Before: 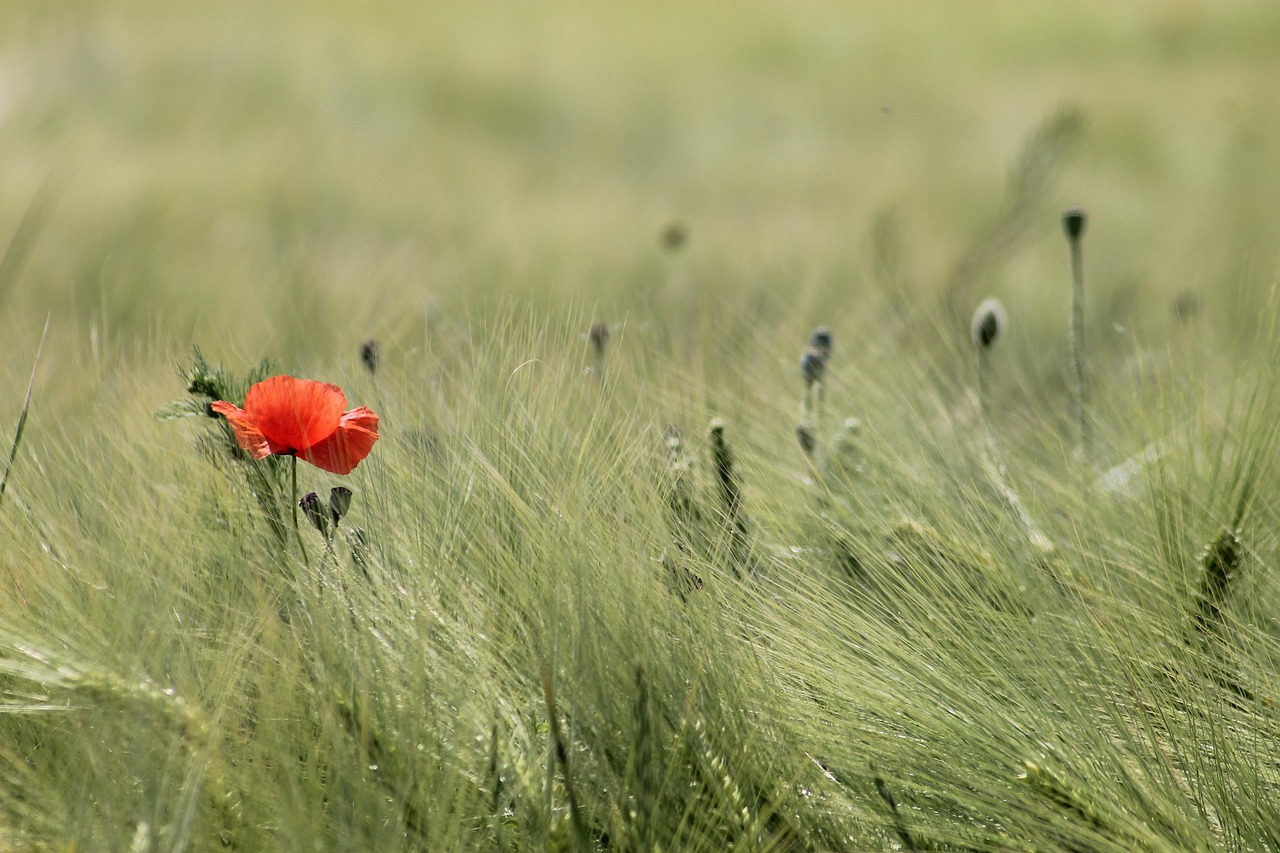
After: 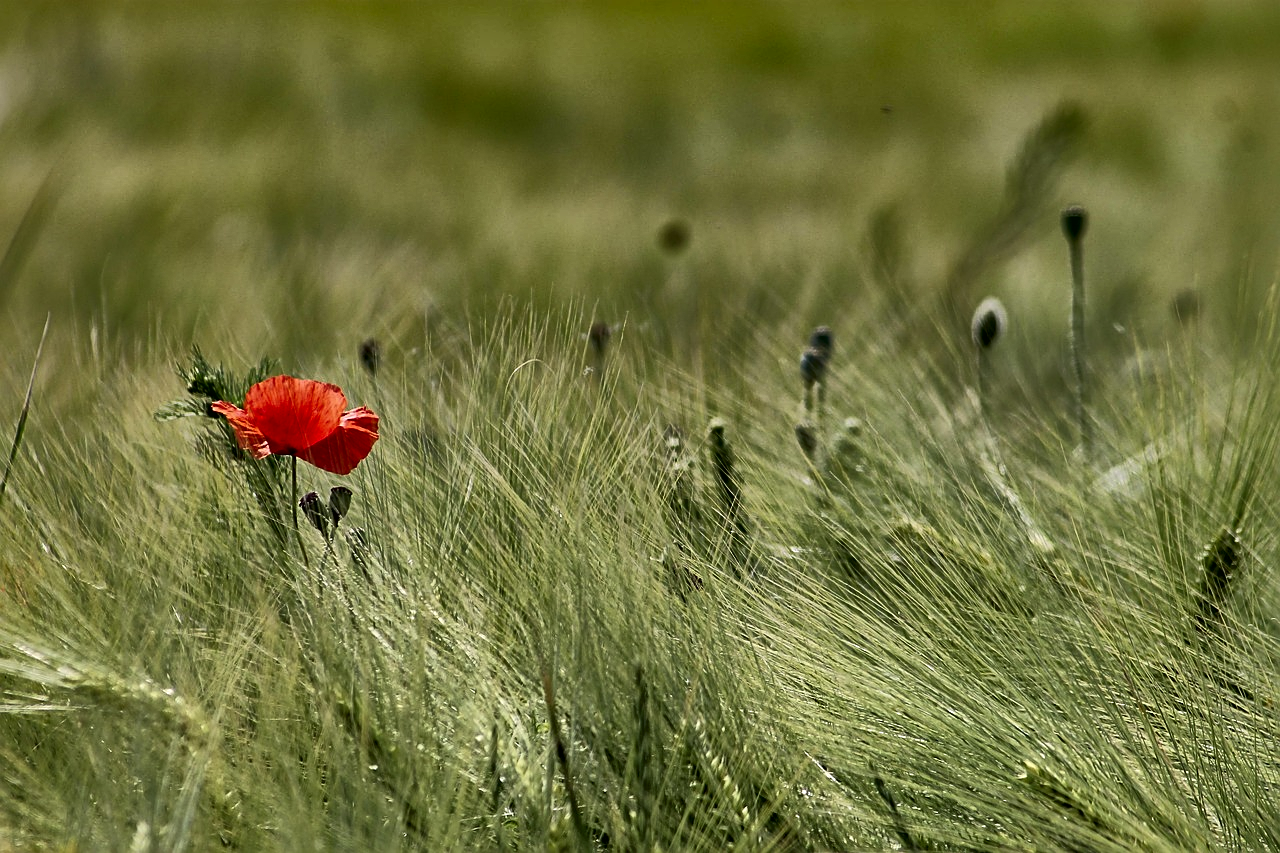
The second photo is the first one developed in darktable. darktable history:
shadows and highlights: radius 123.98, shadows 100, white point adjustment -3, highlights -100, highlights color adjustment 89.84%, soften with gaussian
local contrast: mode bilateral grid, contrast 20, coarseness 50, detail 171%, midtone range 0.2
sharpen: on, module defaults
